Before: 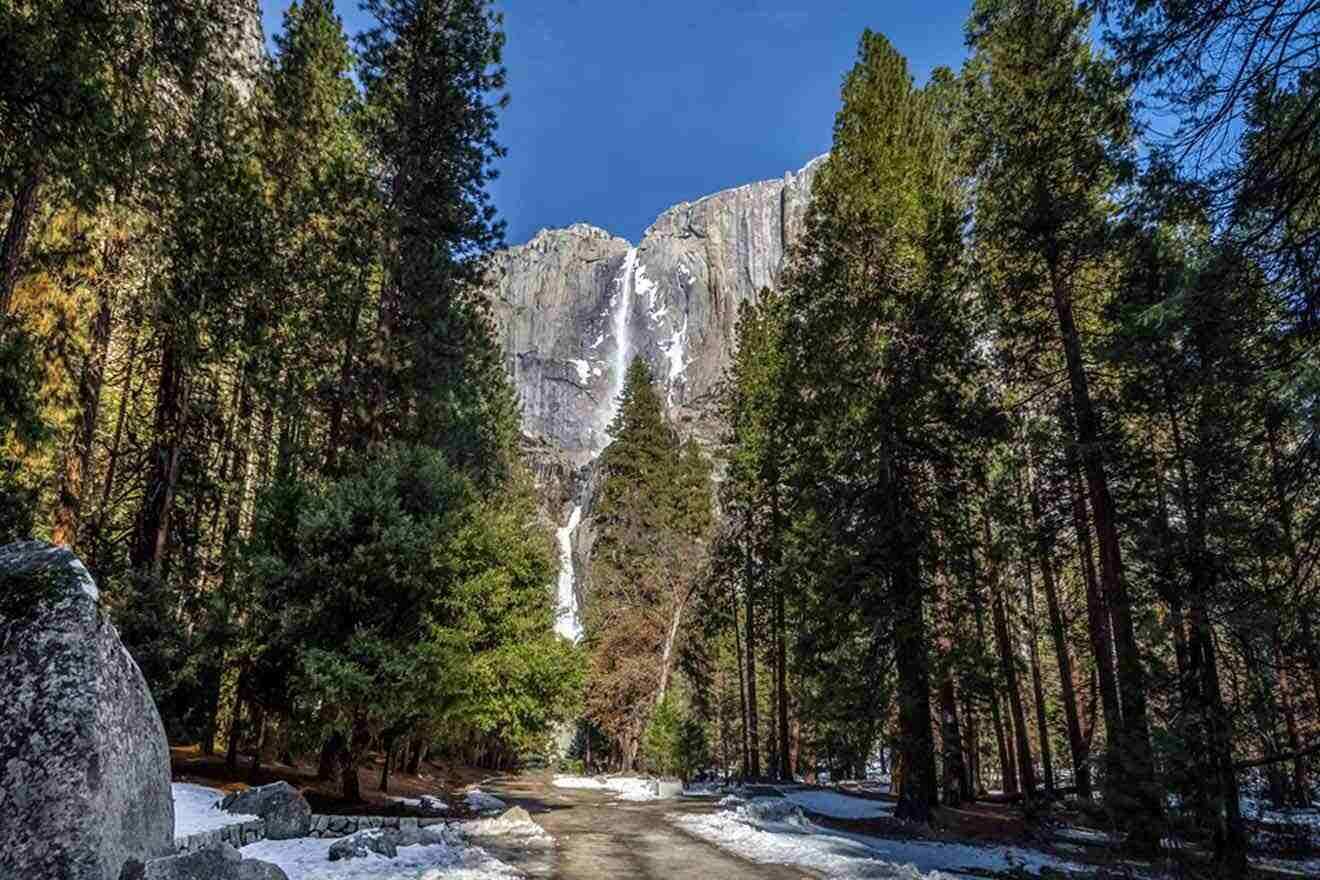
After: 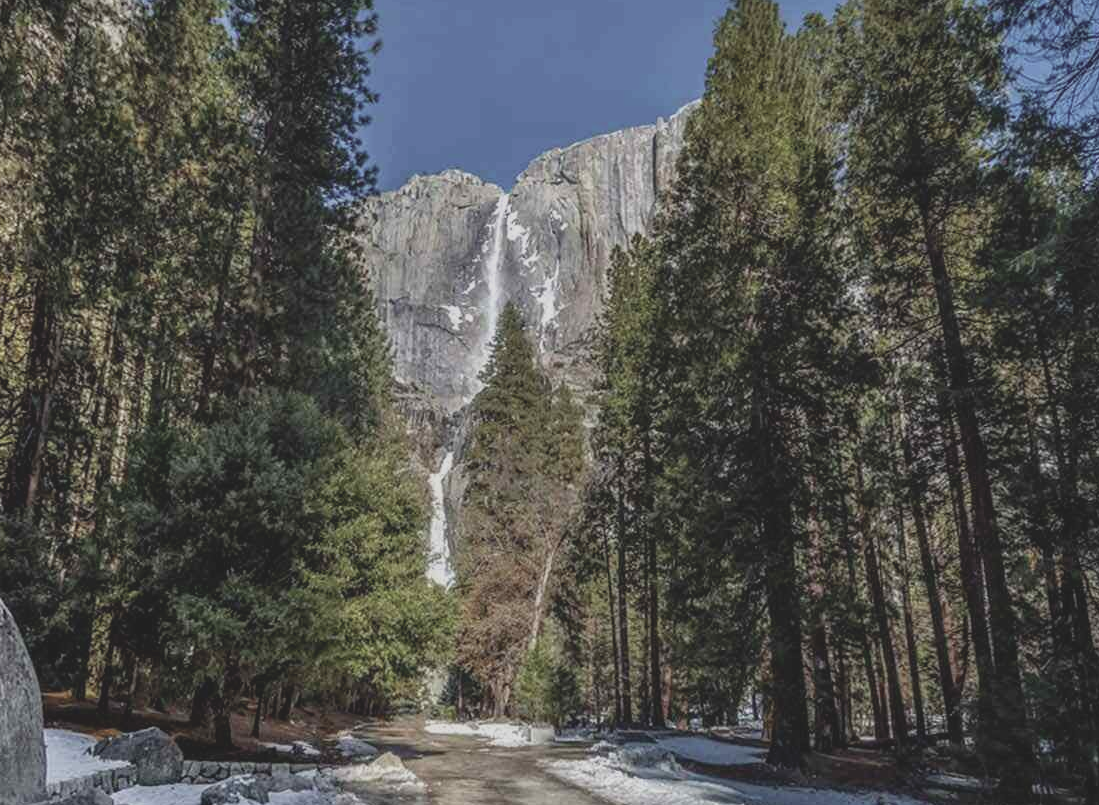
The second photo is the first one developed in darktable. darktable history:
crop: left 9.768%, top 6.217%, right 6.963%, bottom 2.3%
contrast brightness saturation: contrast -0.248, saturation -0.426
